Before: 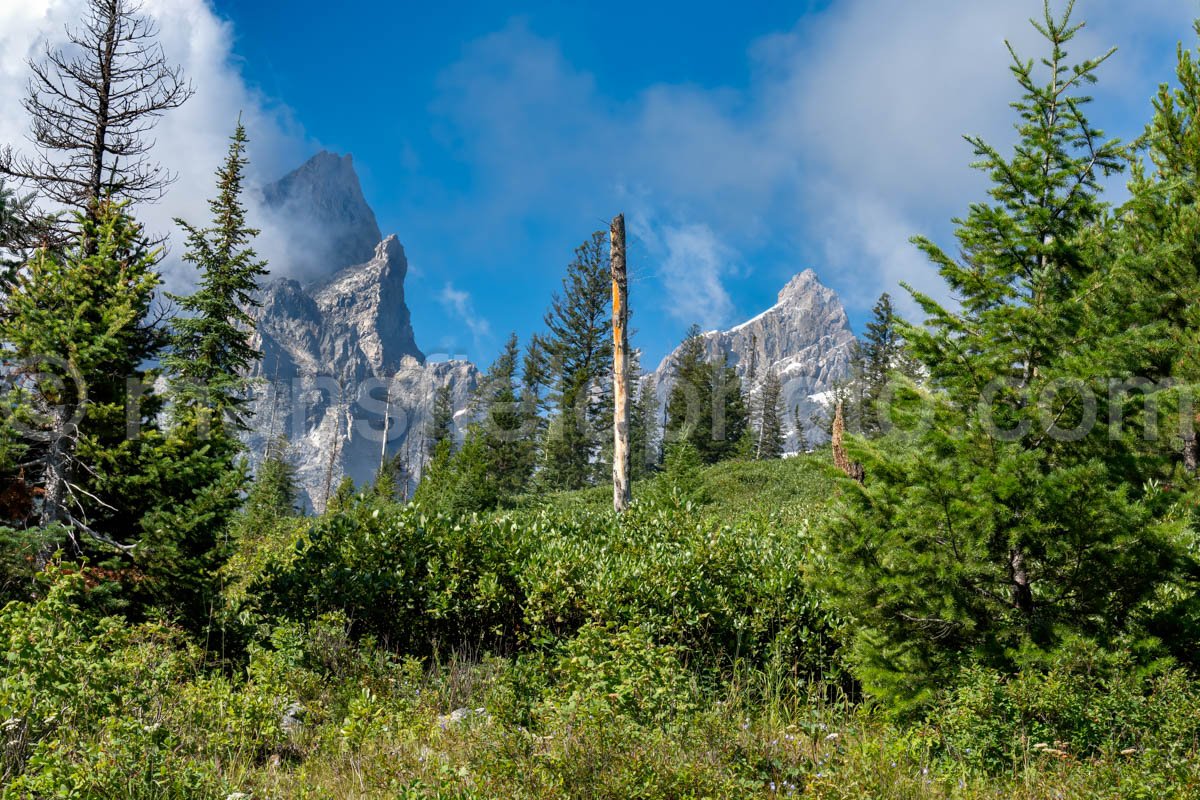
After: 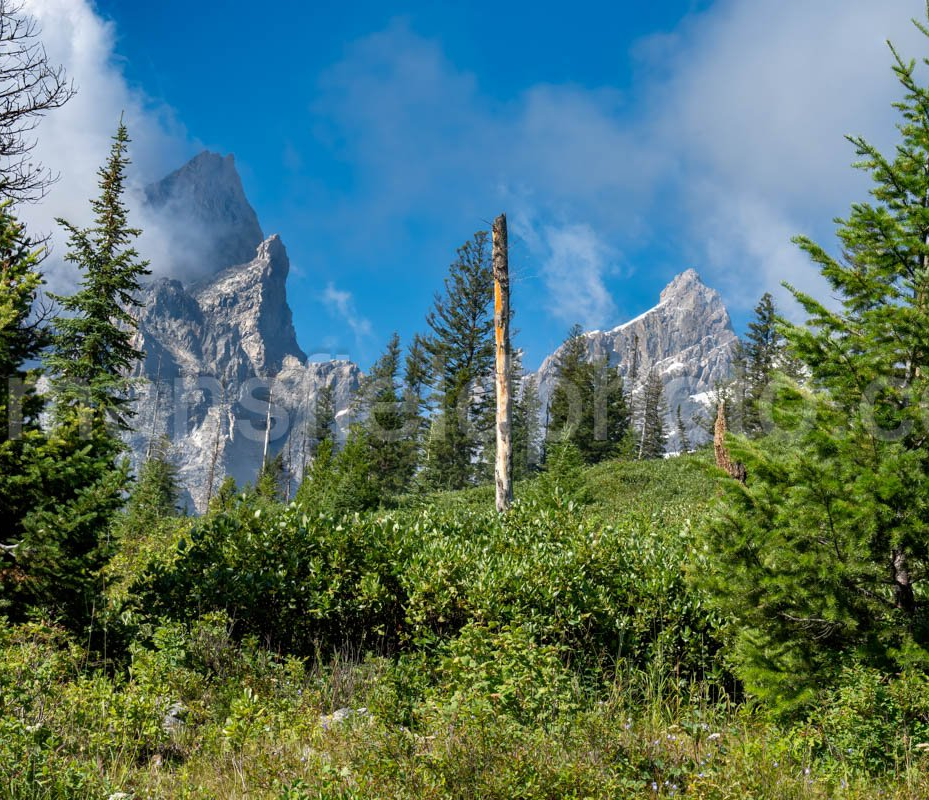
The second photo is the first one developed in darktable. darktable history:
crop: left 9.88%, right 12.664%
color balance: on, module defaults
